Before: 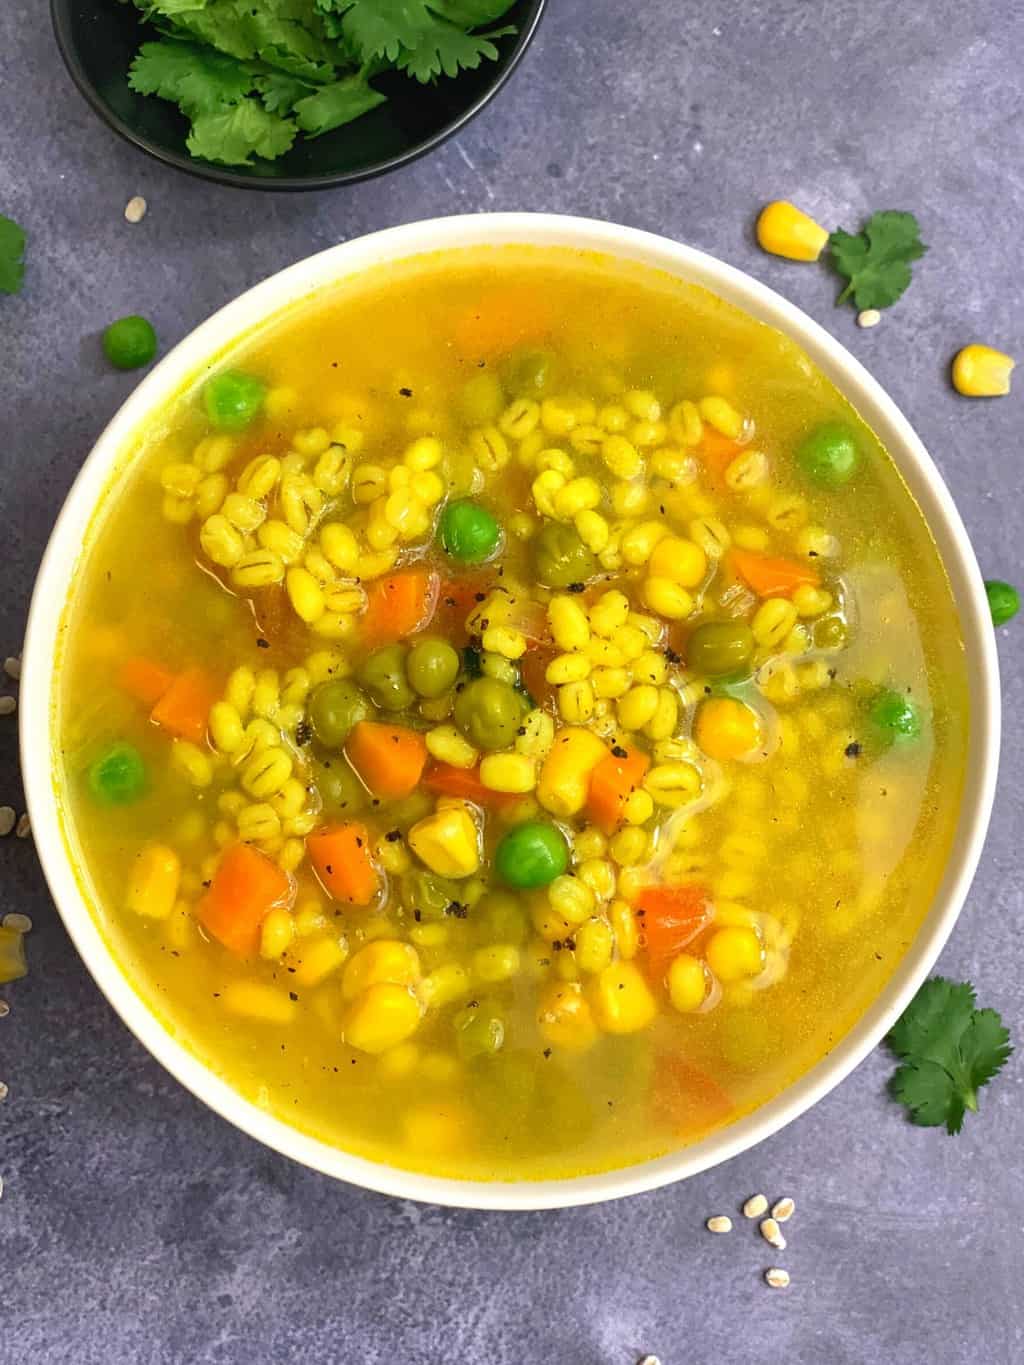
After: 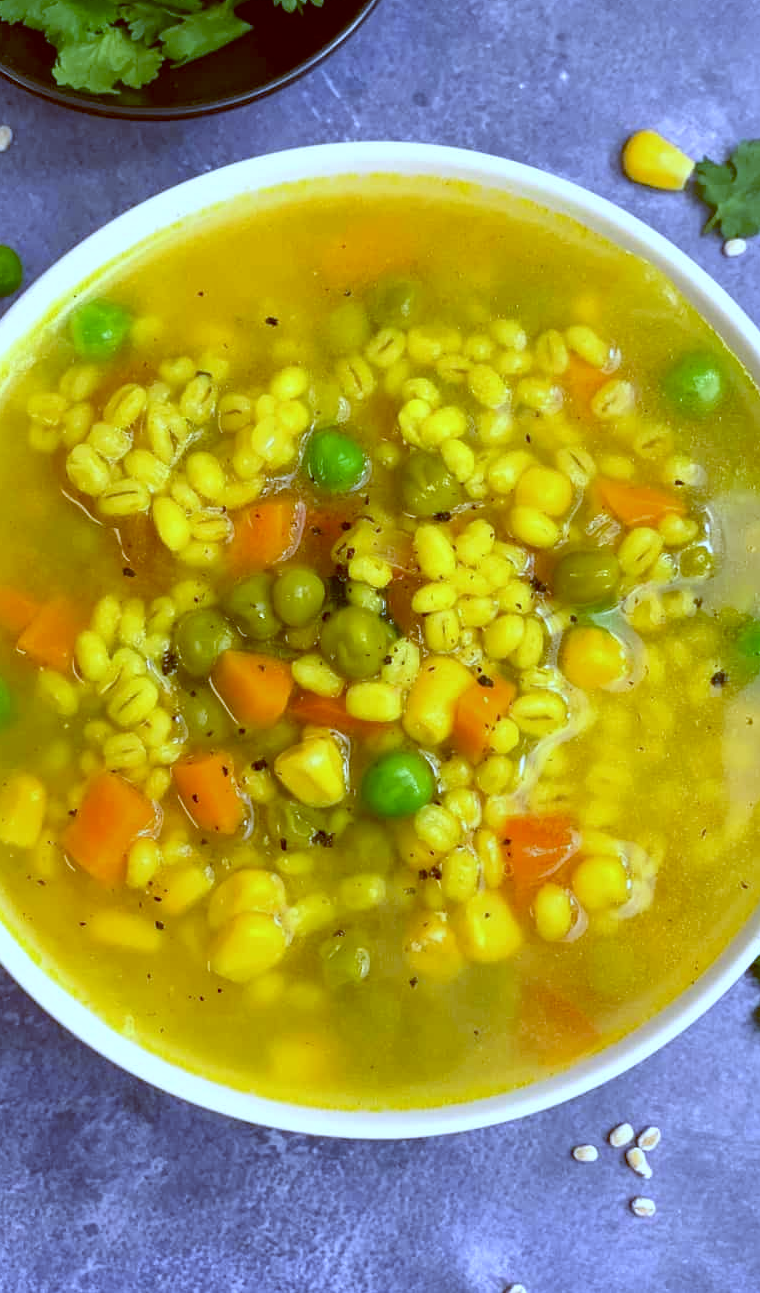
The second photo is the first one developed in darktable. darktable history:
crop and rotate: left 13.15%, top 5.251%, right 12.609%
white balance: red 0.871, blue 1.249
color balance: lift [1, 1.015, 1.004, 0.985], gamma [1, 0.958, 0.971, 1.042], gain [1, 0.956, 0.977, 1.044]
